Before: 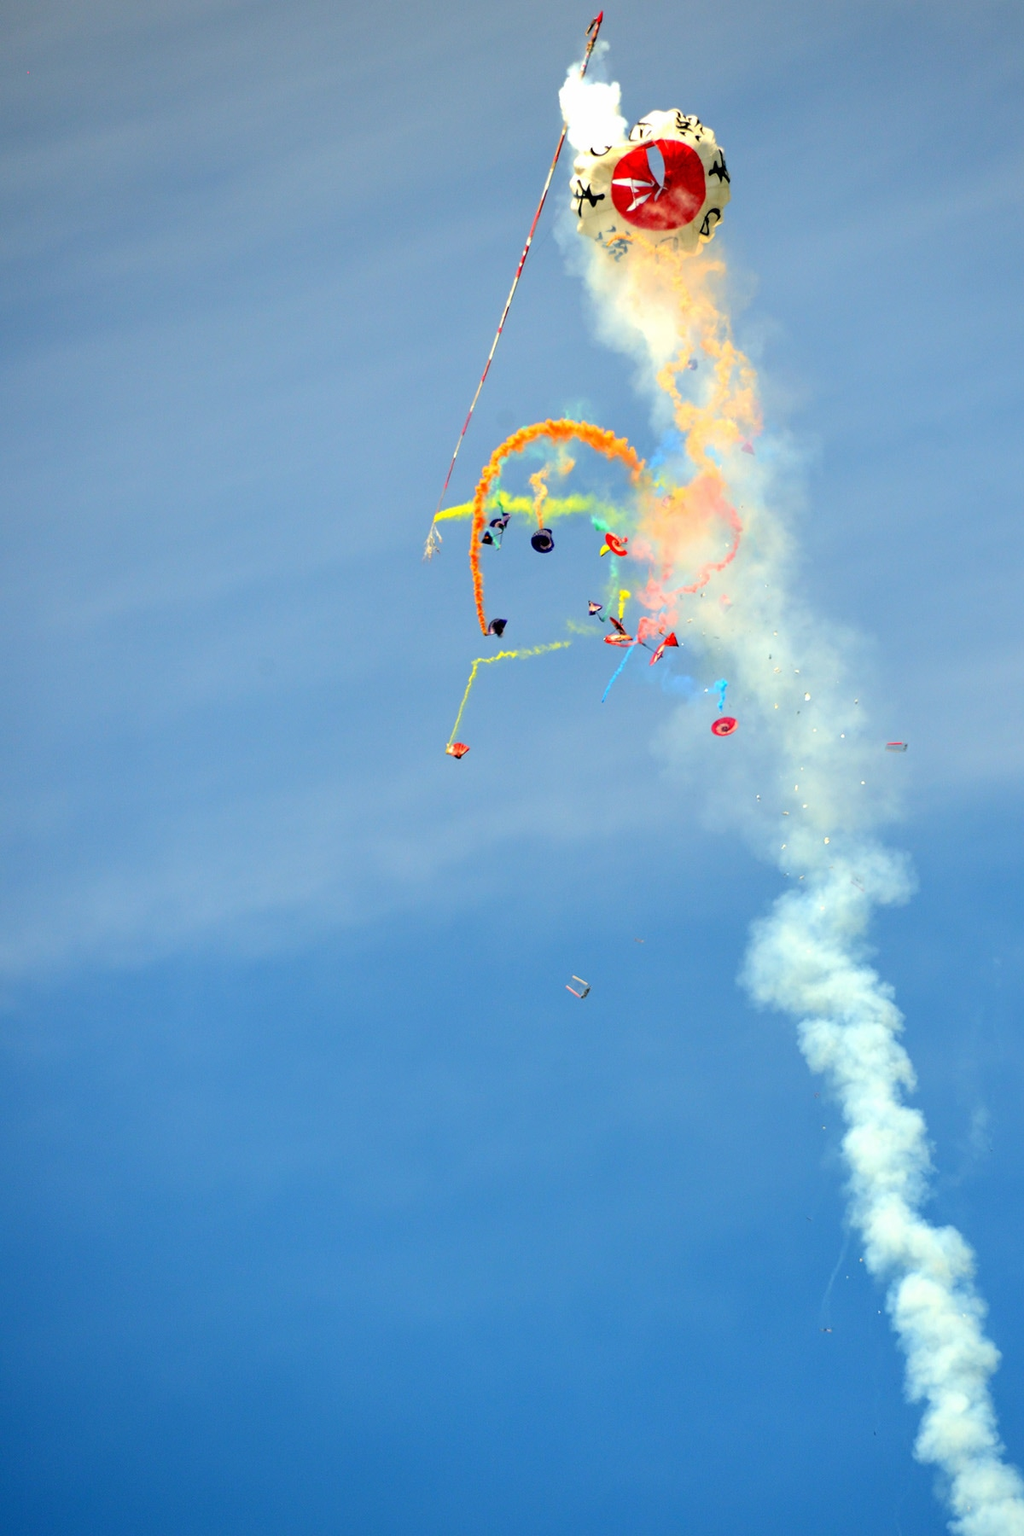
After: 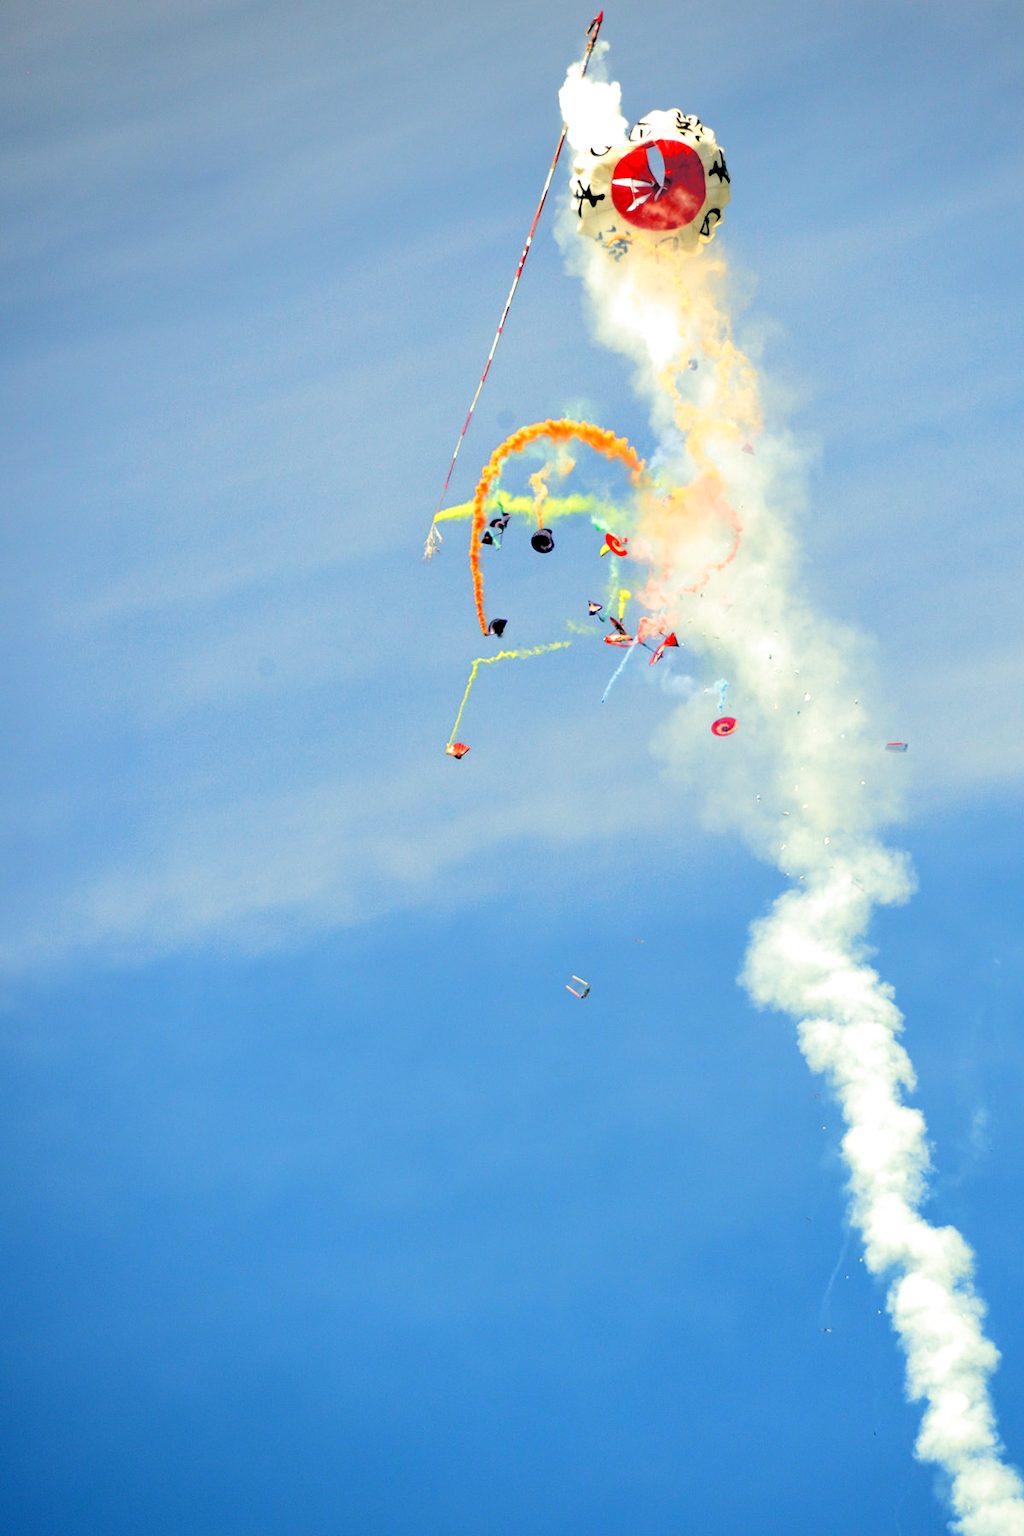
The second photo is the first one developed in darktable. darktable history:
rgb levels: levels [[0.01, 0.419, 0.839], [0, 0.5, 1], [0, 0.5, 1]]
split-toning: shadows › hue 216°, shadows › saturation 1, highlights › hue 57.6°, balance -33.4
